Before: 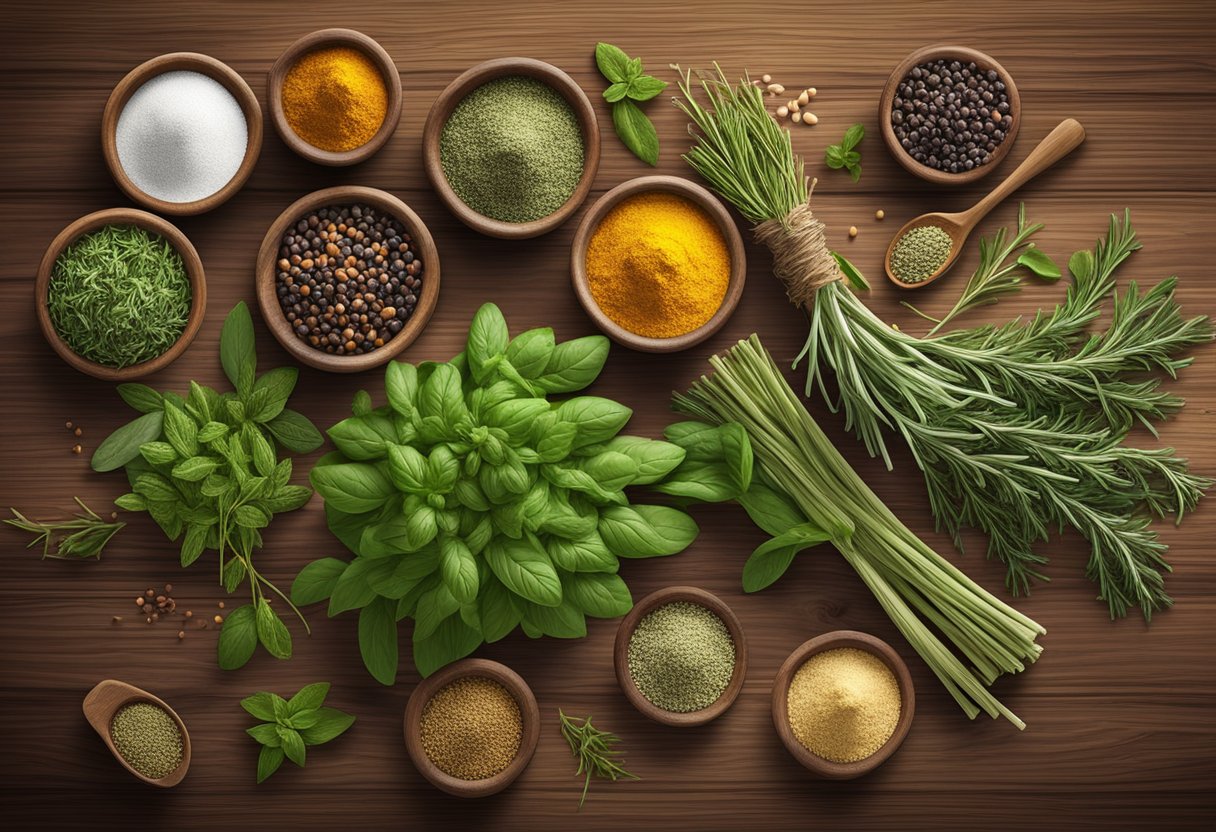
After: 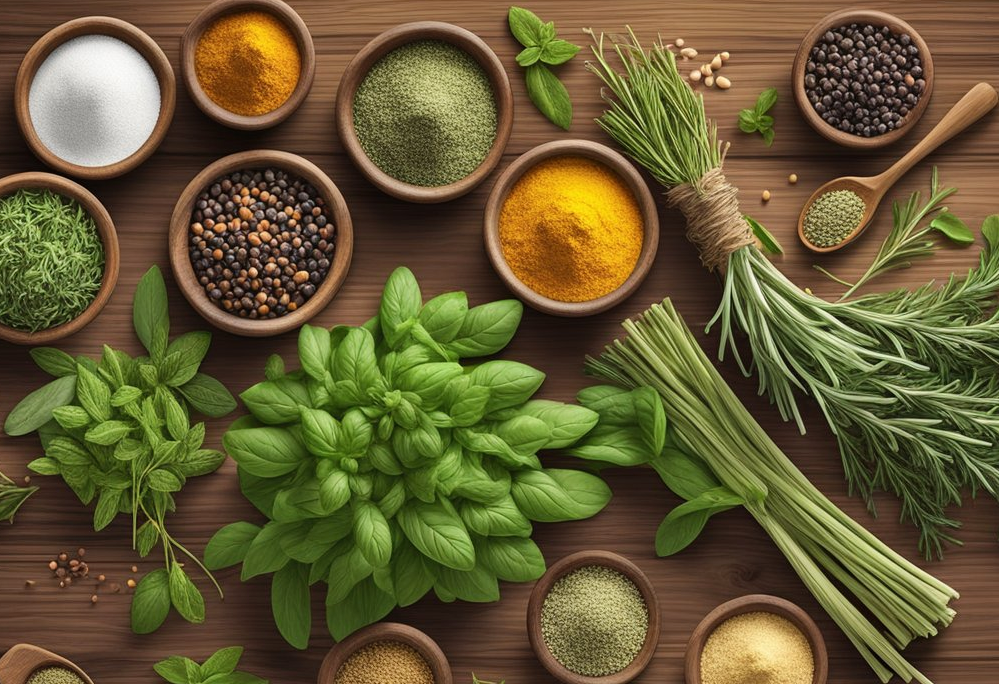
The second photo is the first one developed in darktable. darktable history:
crop and rotate: left 7.213%, top 4.435%, right 10.631%, bottom 13.253%
shadows and highlights: soften with gaussian
